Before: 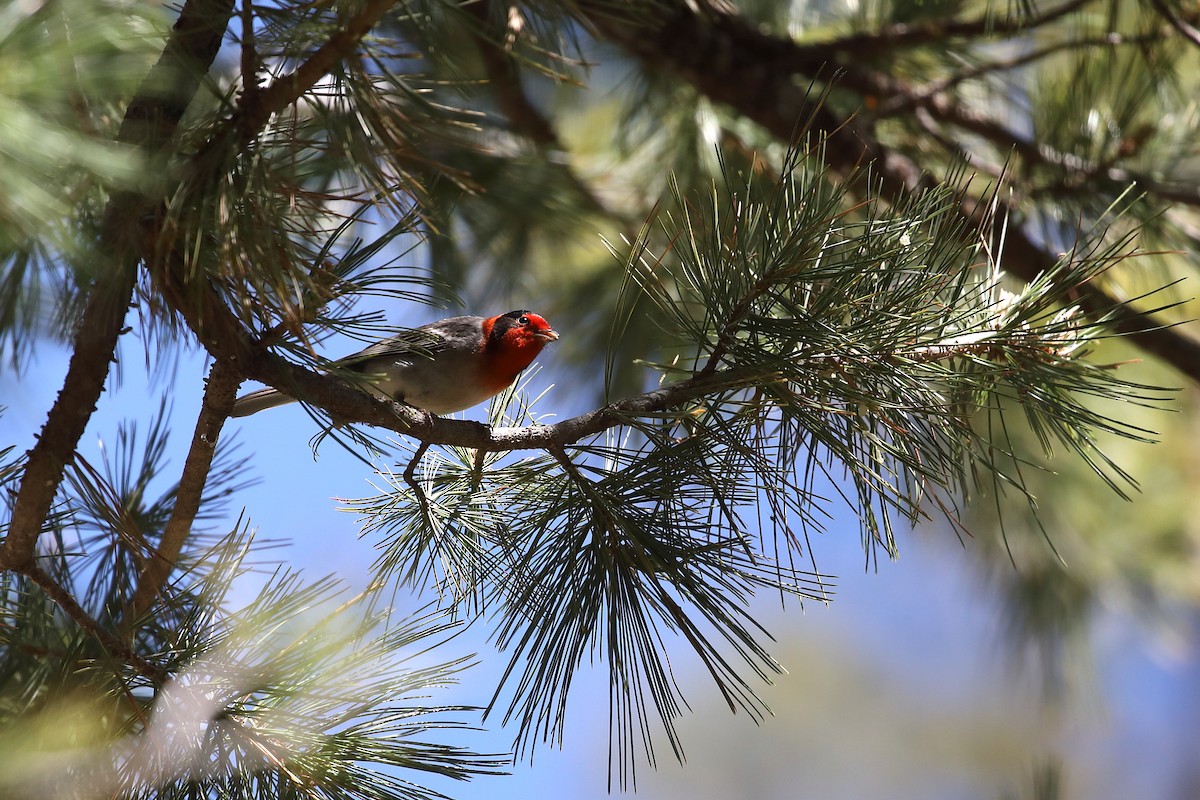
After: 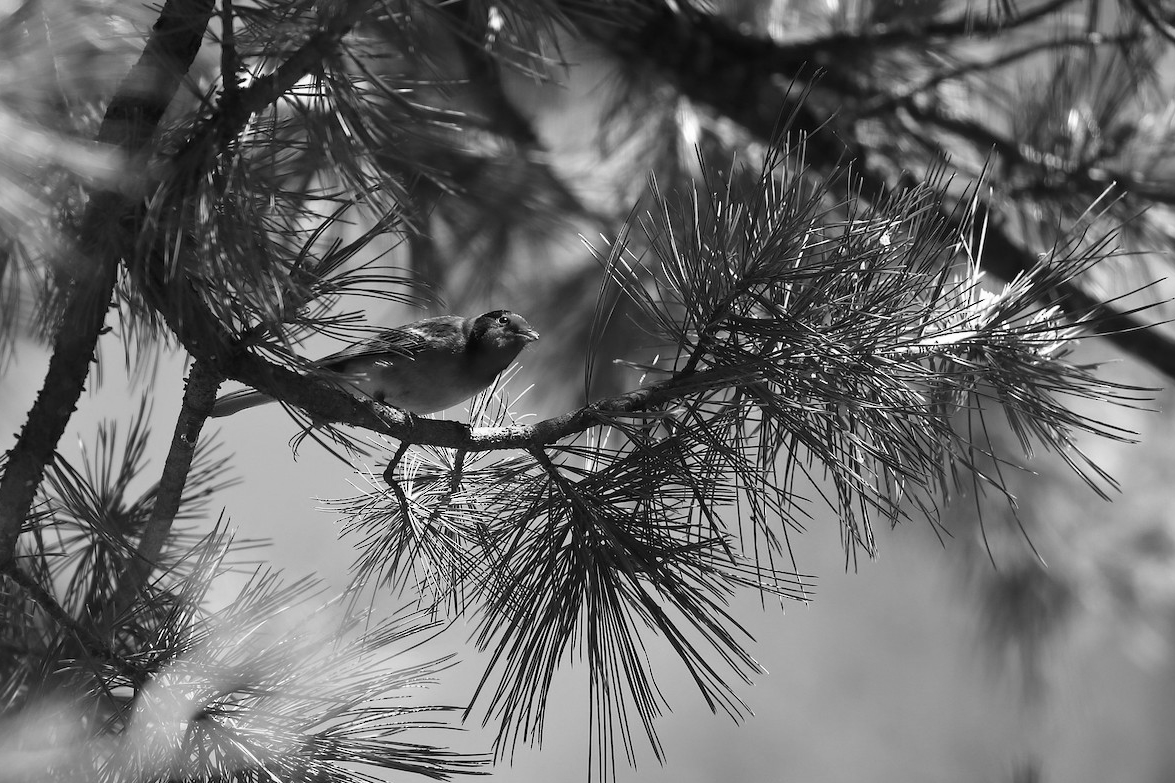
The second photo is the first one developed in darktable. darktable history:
monochrome: a -6.99, b 35.61, size 1.4
velvia: on, module defaults
crop: left 1.743%, right 0.268%, bottom 2.011%
